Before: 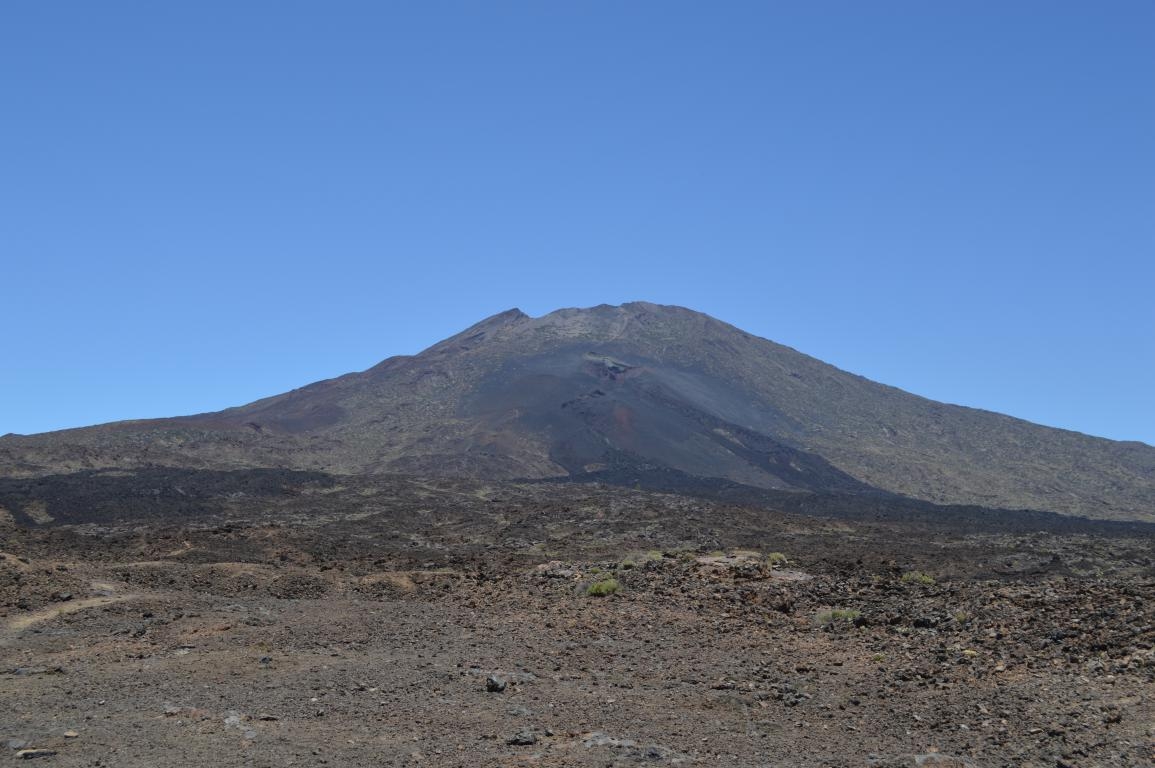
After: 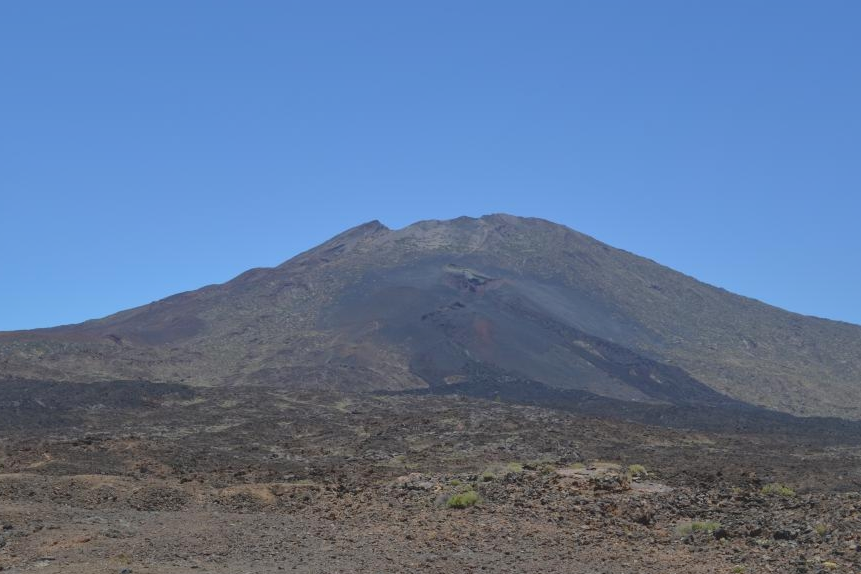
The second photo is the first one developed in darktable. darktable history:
crop and rotate: left 12.127%, top 11.479%, right 13.302%, bottom 13.69%
contrast brightness saturation: contrast -0.111
shadows and highlights: on, module defaults
